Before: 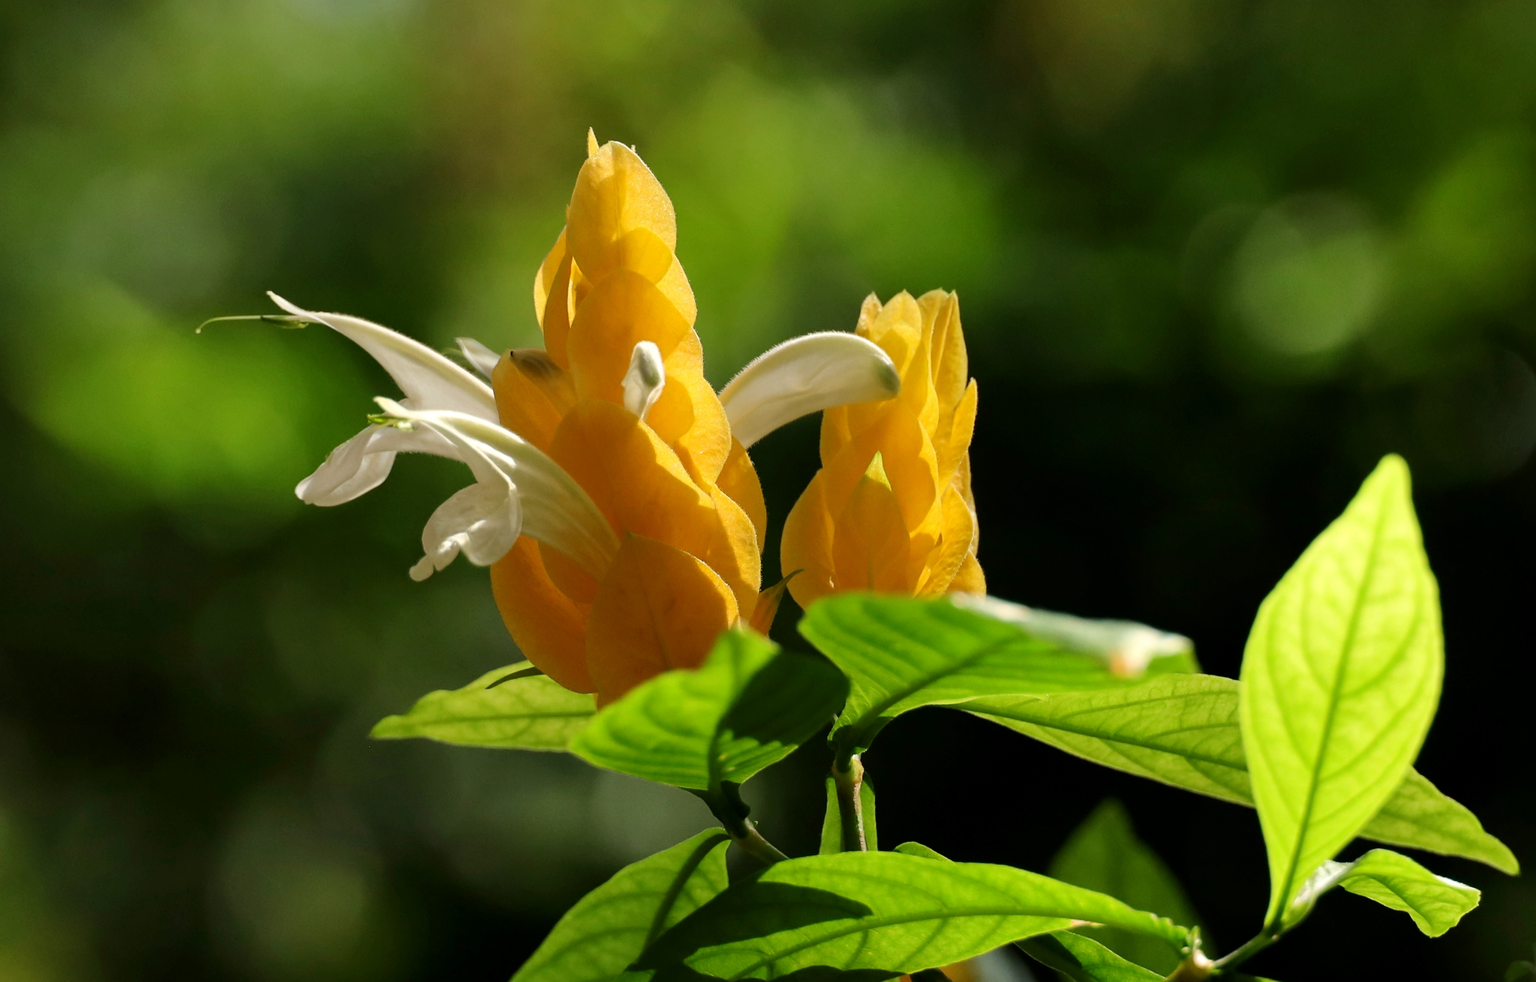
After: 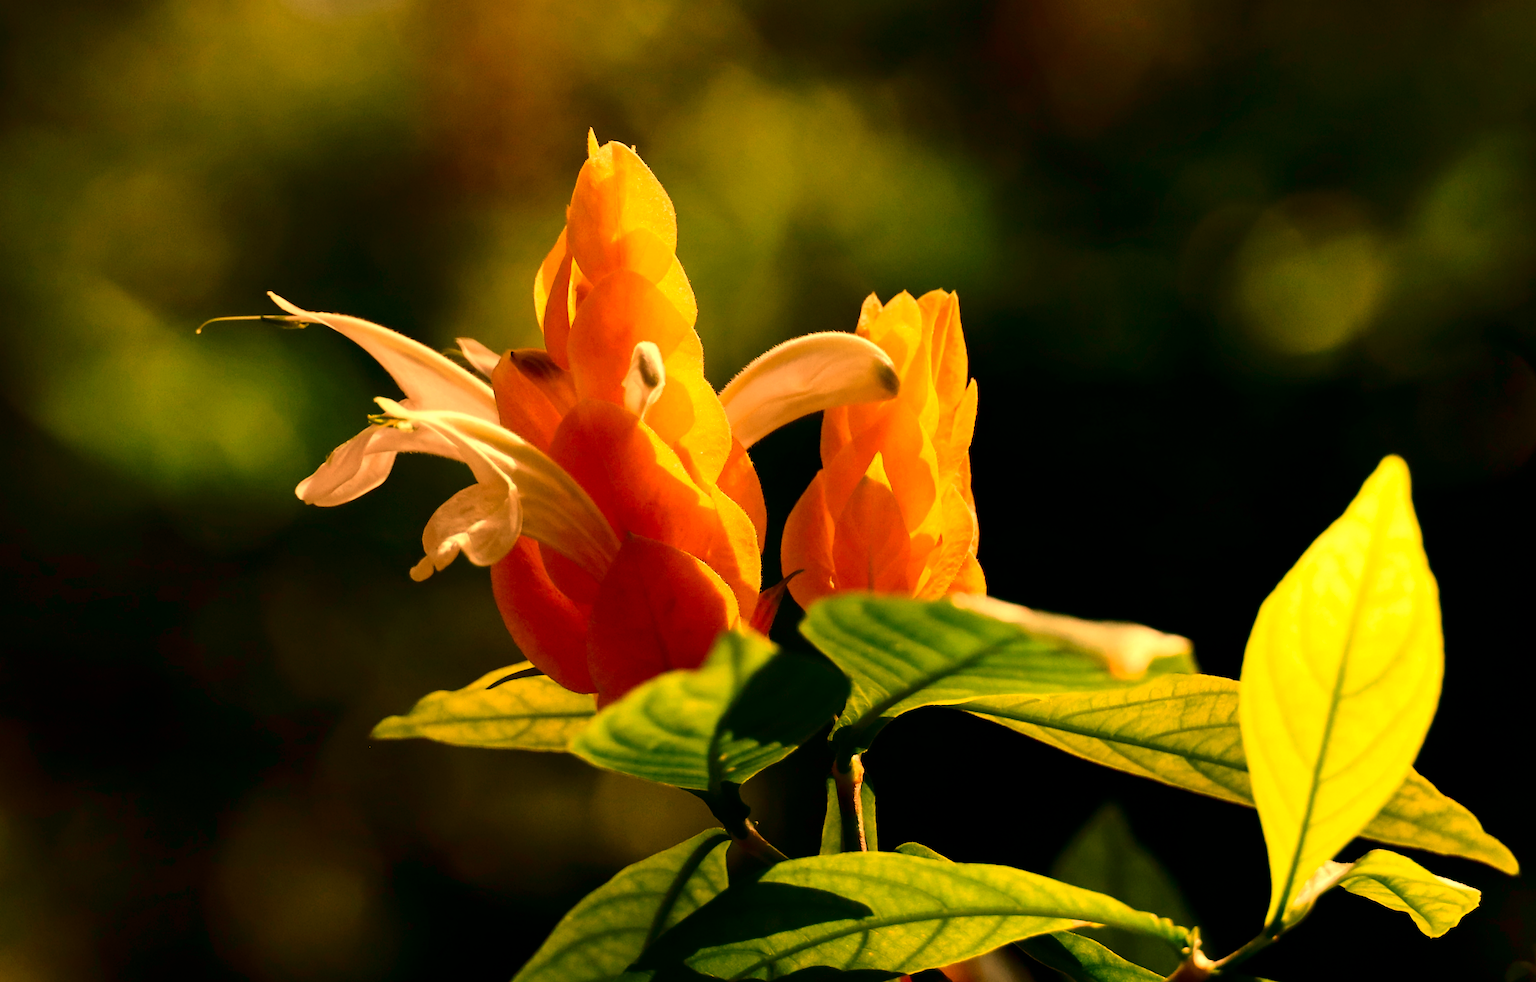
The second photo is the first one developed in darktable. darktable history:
white balance: red 1.467, blue 0.684
contrast brightness saturation: contrast 0.19, brightness -0.24, saturation 0.11
